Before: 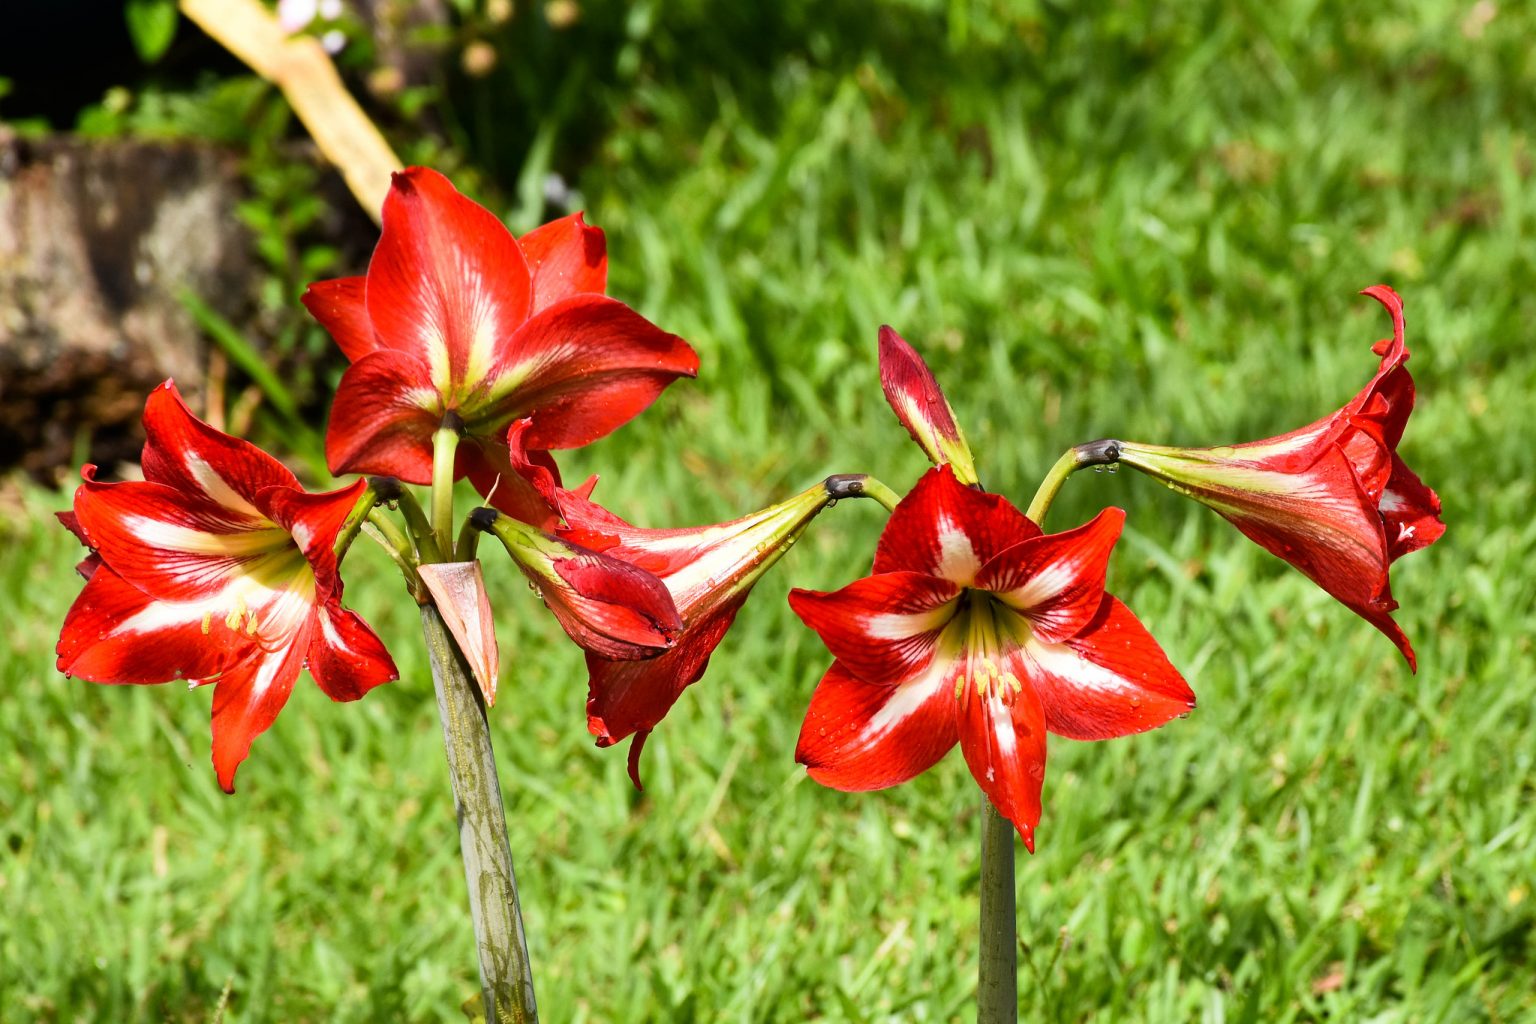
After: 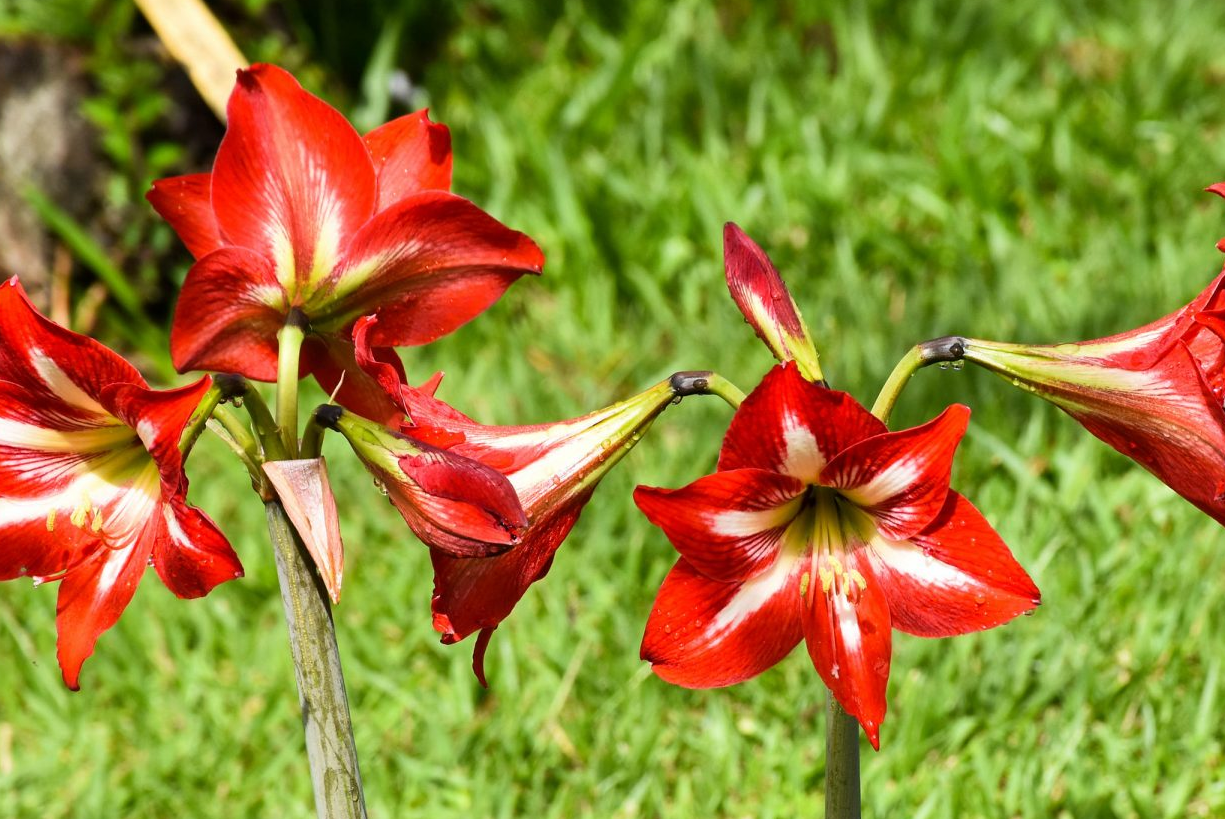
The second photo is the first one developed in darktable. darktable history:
crop and rotate: left 10.121%, top 10.061%, right 10.061%, bottom 9.894%
